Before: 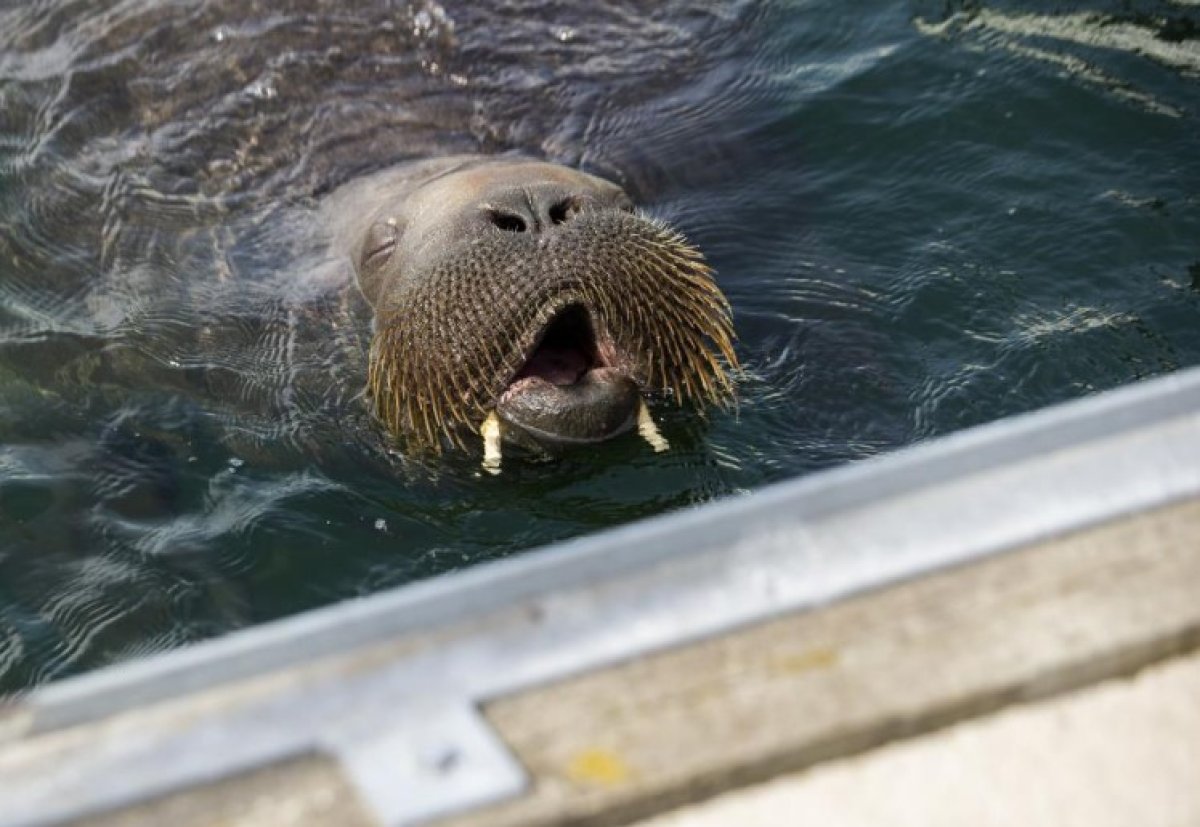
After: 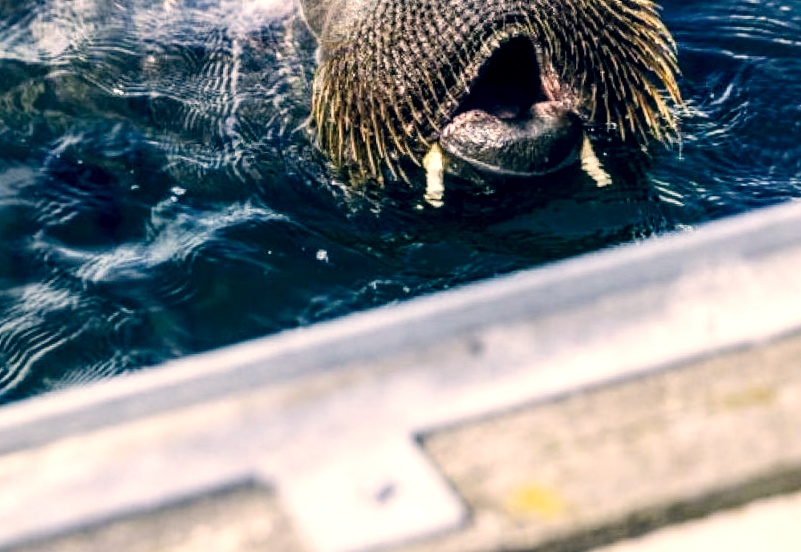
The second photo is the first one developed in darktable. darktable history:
base curve: curves: ch0 [(0, 0) (0.036, 0.025) (0.121, 0.166) (0.206, 0.329) (0.605, 0.79) (1, 1)], preserve colors none
white balance: red 1.009, blue 0.985
color correction: highlights a* 10.32, highlights b* 14.66, shadows a* -9.59, shadows b* -15.02
local contrast: highlights 65%, shadows 54%, detail 169%, midtone range 0.514
color calibration: x 0.37, y 0.377, temperature 4289.93 K
crop and rotate: angle -0.82°, left 3.85%, top 31.828%, right 27.992%
